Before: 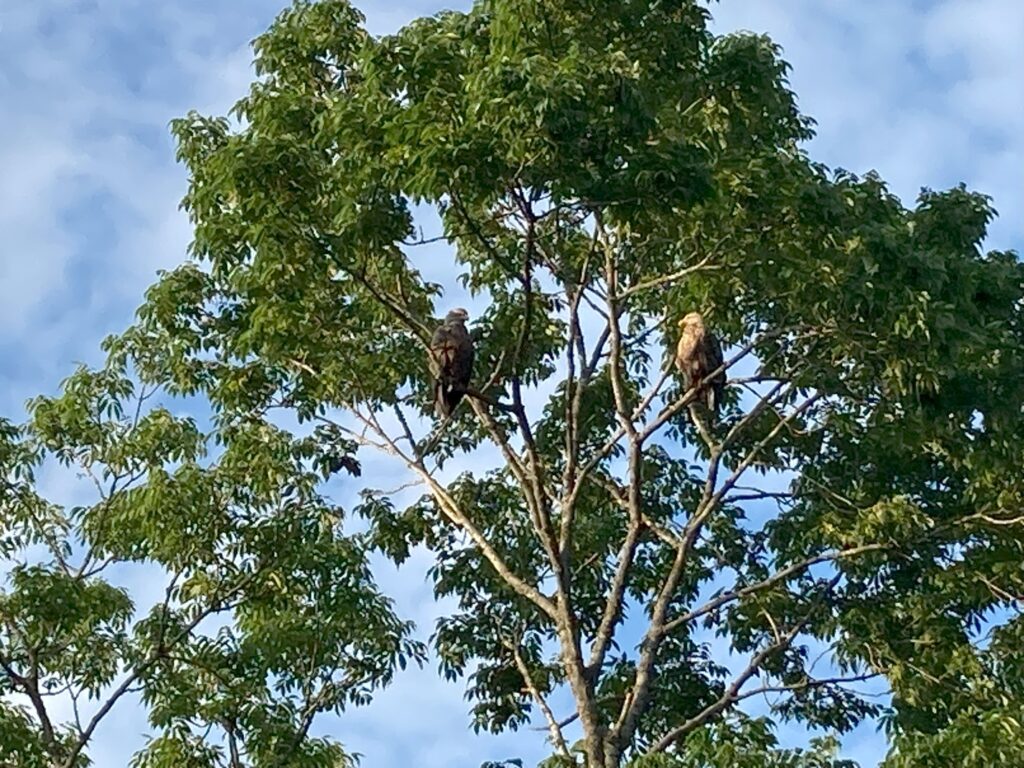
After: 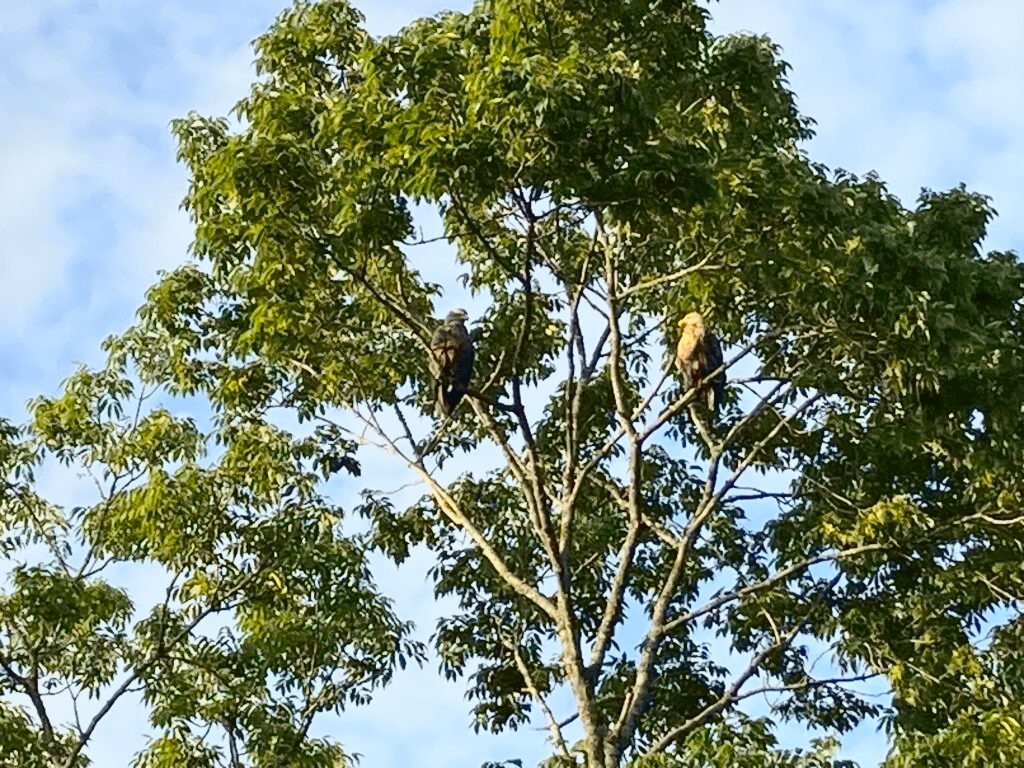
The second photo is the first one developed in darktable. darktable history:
tone curve: curves: ch0 [(0, 0.029) (0.087, 0.084) (0.227, 0.239) (0.46, 0.576) (0.657, 0.796) (0.861, 0.932) (0.997, 0.951)]; ch1 [(0, 0) (0.353, 0.344) (0.45, 0.46) (0.502, 0.494) (0.534, 0.523) (0.573, 0.576) (0.602, 0.631) (0.647, 0.669) (1, 1)]; ch2 [(0, 0) (0.333, 0.346) (0.385, 0.395) (0.44, 0.466) (0.5, 0.493) (0.521, 0.56) (0.553, 0.579) (0.573, 0.599) (0.667, 0.777) (1, 1)], color space Lab, independent channels, preserve colors none
